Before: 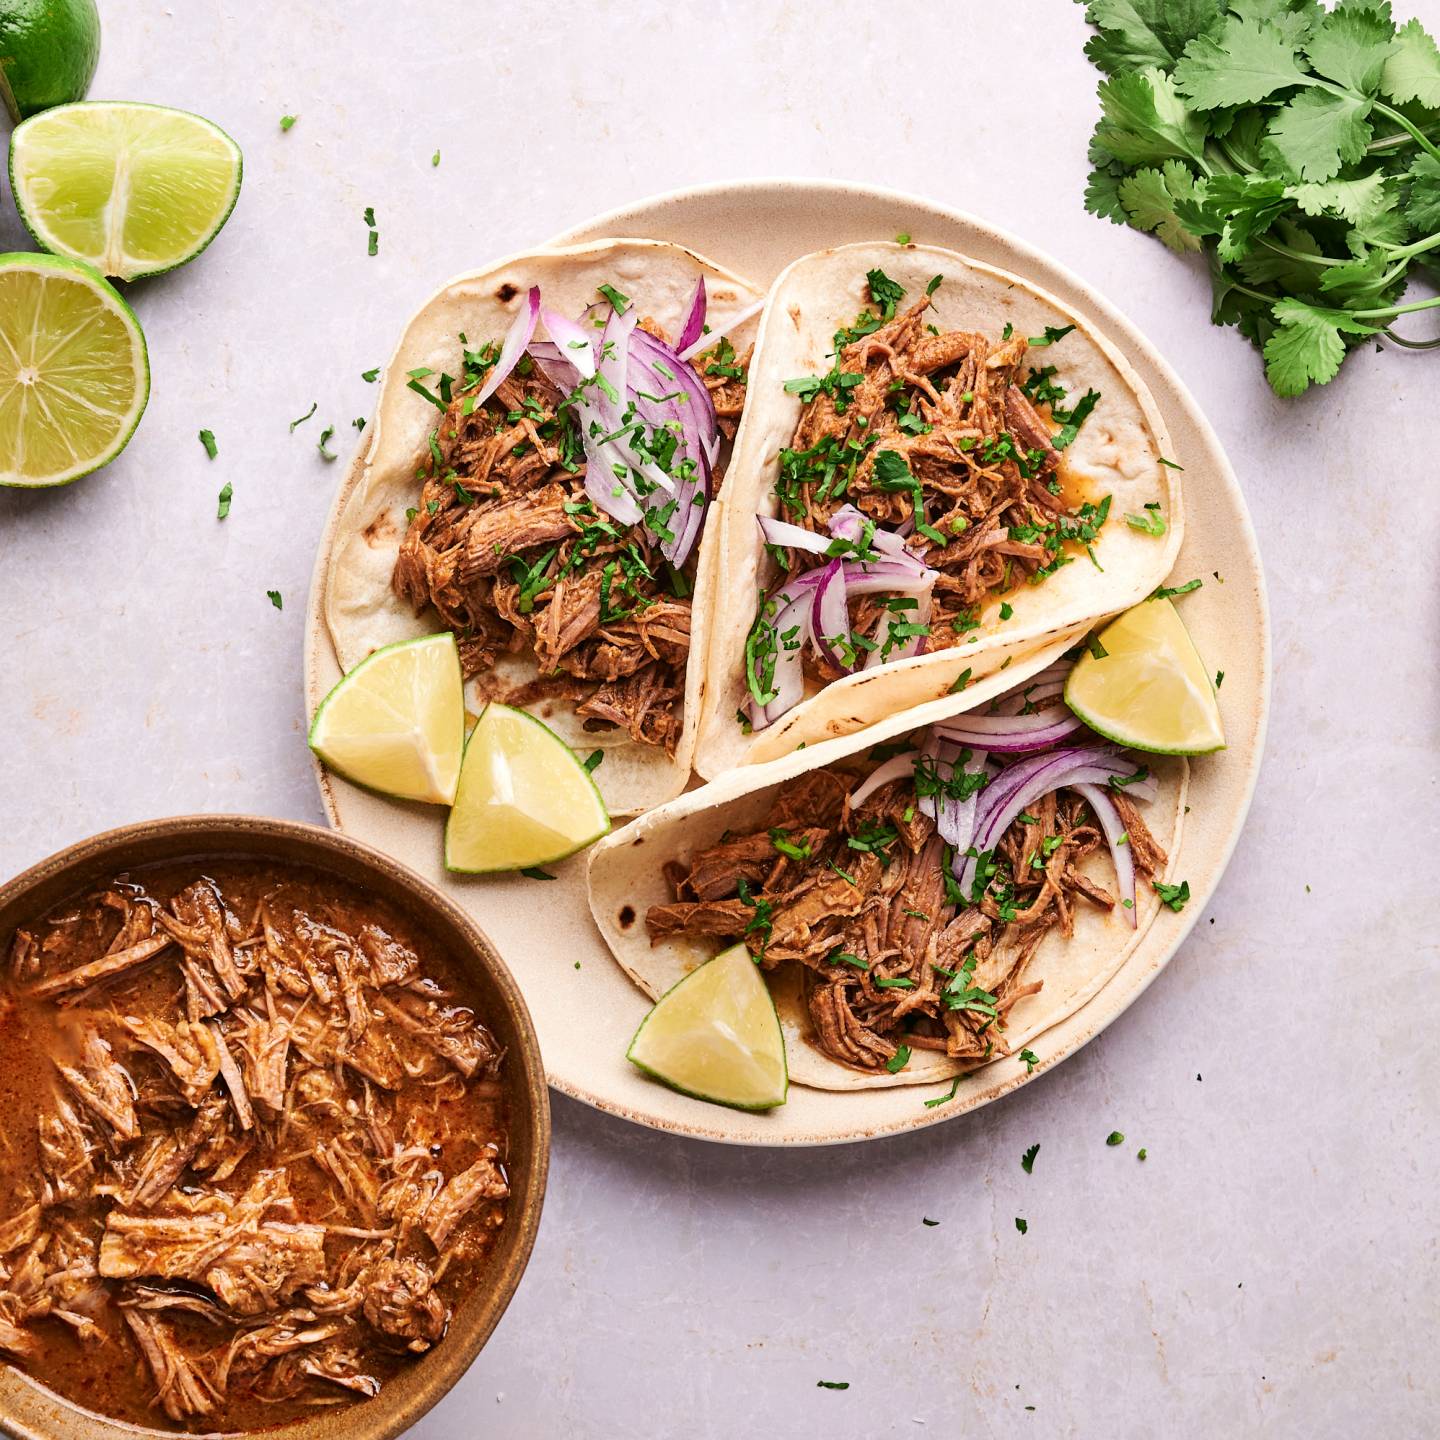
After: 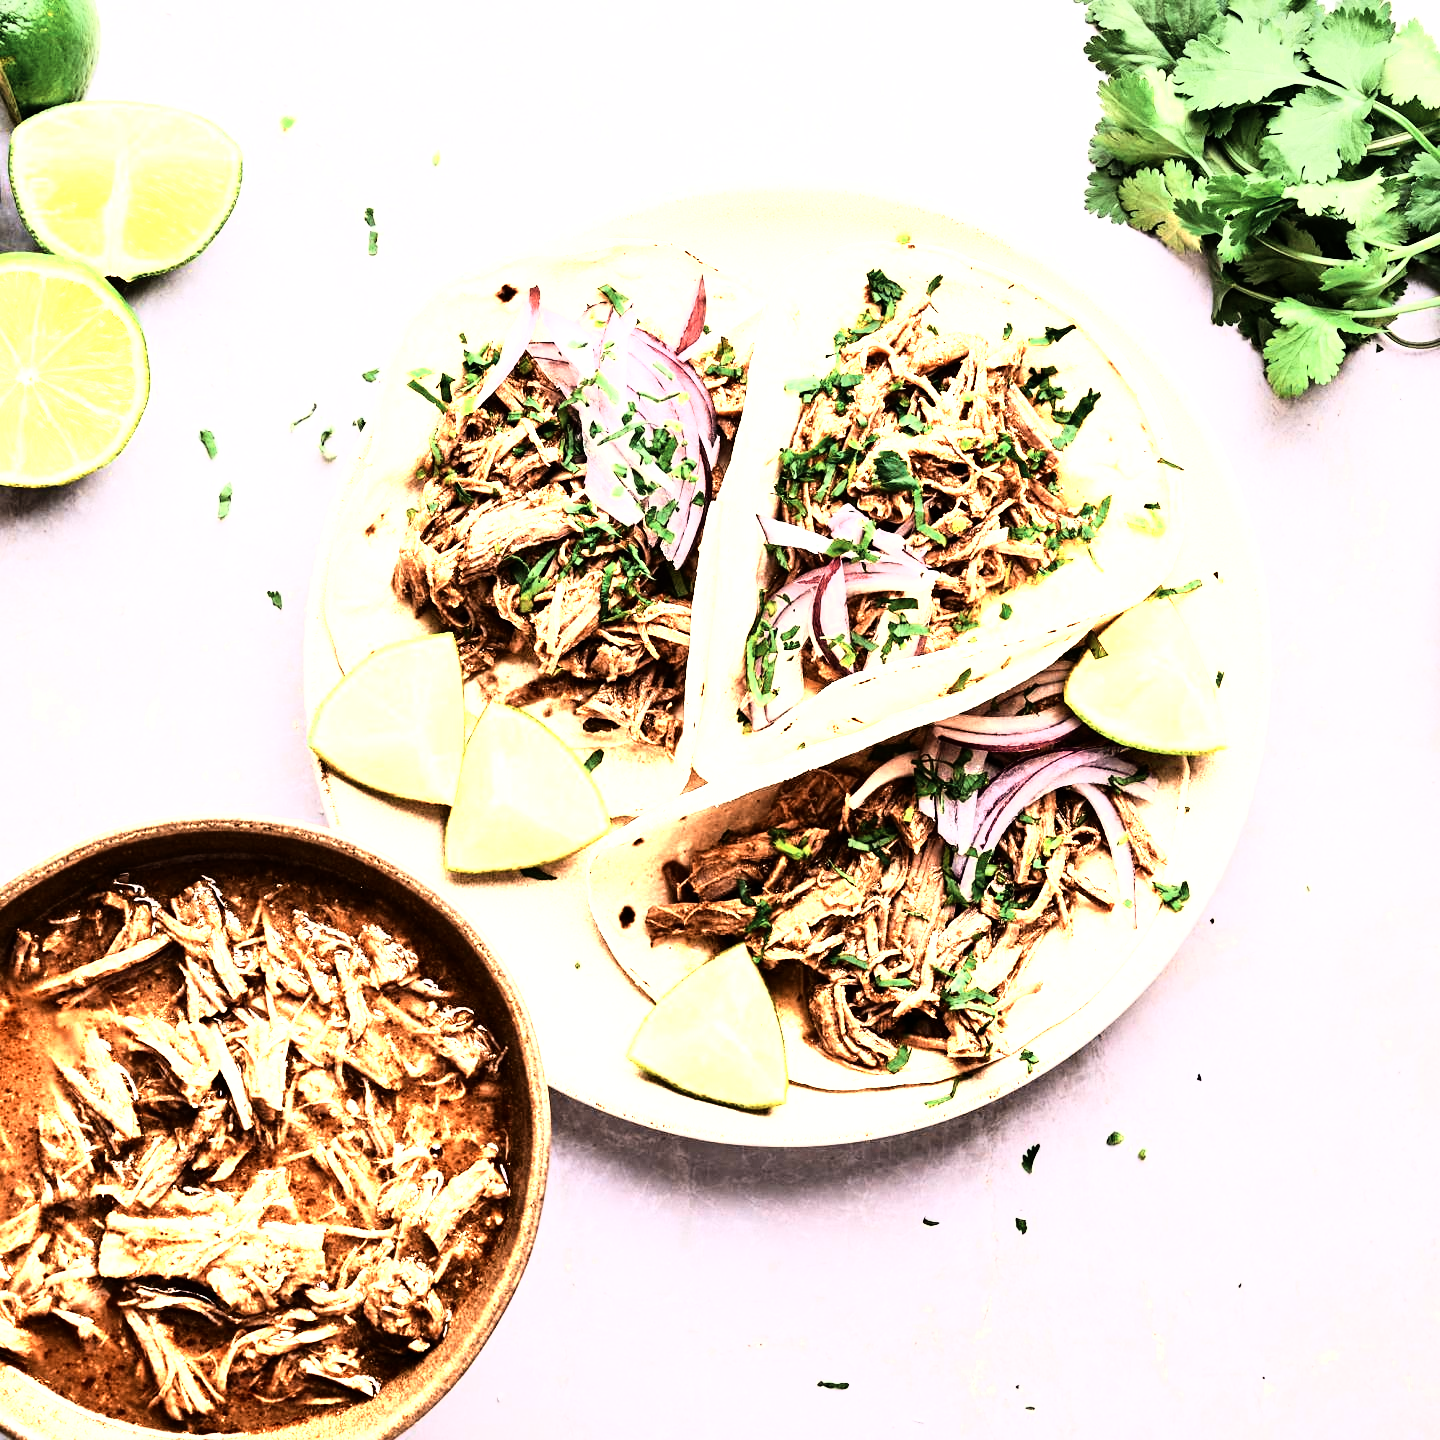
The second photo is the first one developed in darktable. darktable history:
rgb curve: curves: ch0 [(0, 0) (0.21, 0.15) (0.24, 0.21) (0.5, 0.75) (0.75, 0.96) (0.89, 0.99) (1, 1)]; ch1 [(0, 0.02) (0.21, 0.13) (0.25, 0.2) (0.5, 0.67) (0.75, 0.9) (0.89, 0.97) (1, 1)]; ch2 [(0, 0.02) (0.21, 0.13) (0.25, 0.2) (0.5, 0.67) (0.75, 0.9) (0.89, 0.97) (1, 1)], compensate middle gray true
color zones: curves: ch0 [(0.018, 0.548) (0.197, 0.654) (0.425, 0.447) (0.605, 0.658) (0.732, 0.579)]; ch1 [(0.105, 0.531) (0.224, 0.531) (0.386, 0.39) (0.618, 0.456) (0.732, 0.456) (0.956, 0.421)]; ch2 [(0.039, 0.583) (0.215, 0.465) (0.399, 0.544) (0.465, 0.548) (0.614, 0.447) (0.724, 0.43) (0.882, 0.623) (0.956, 0.632)]
